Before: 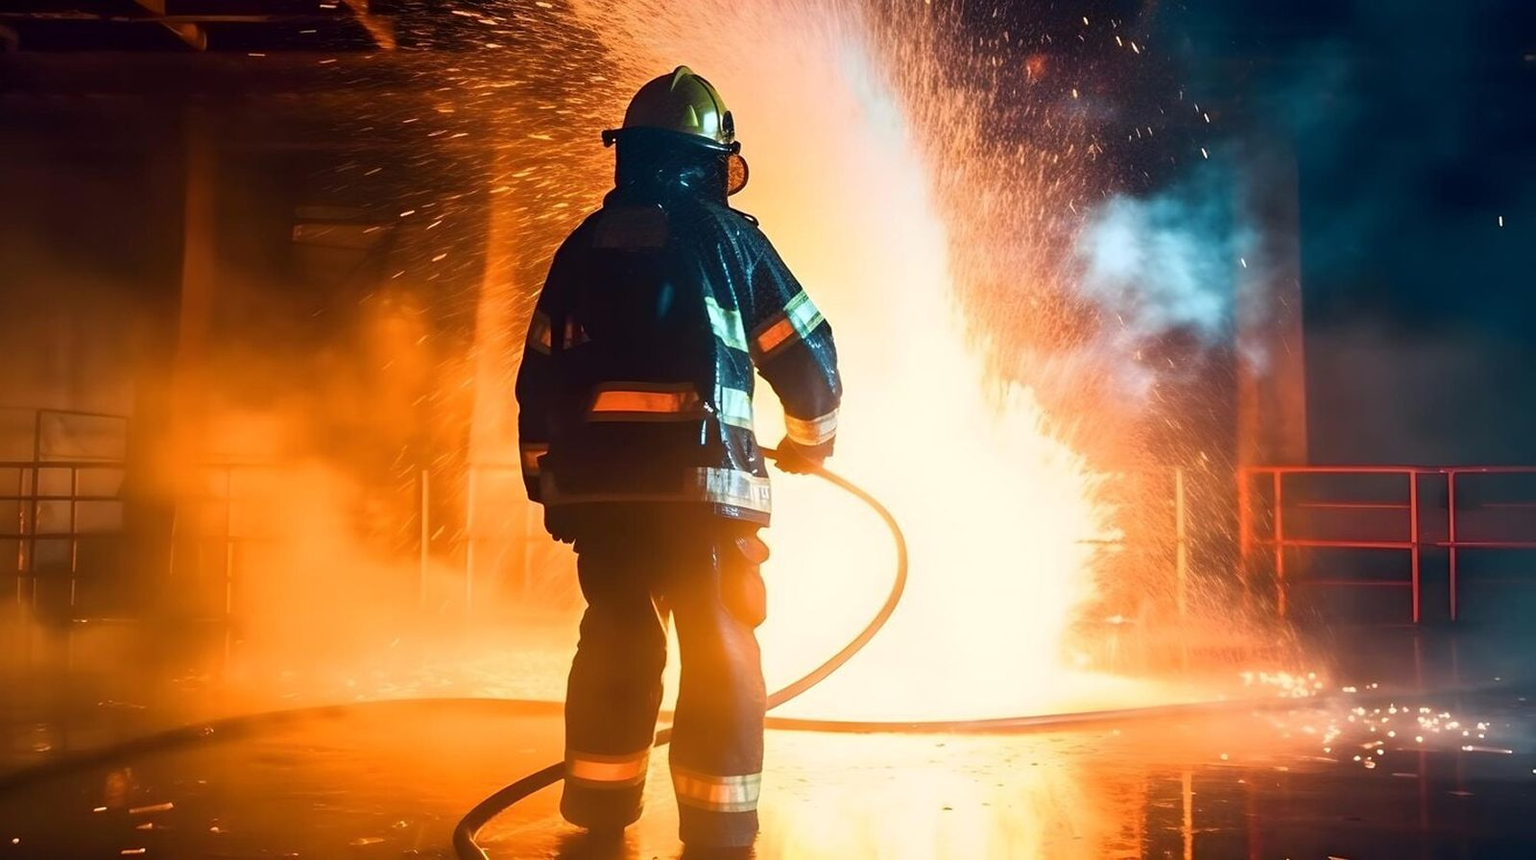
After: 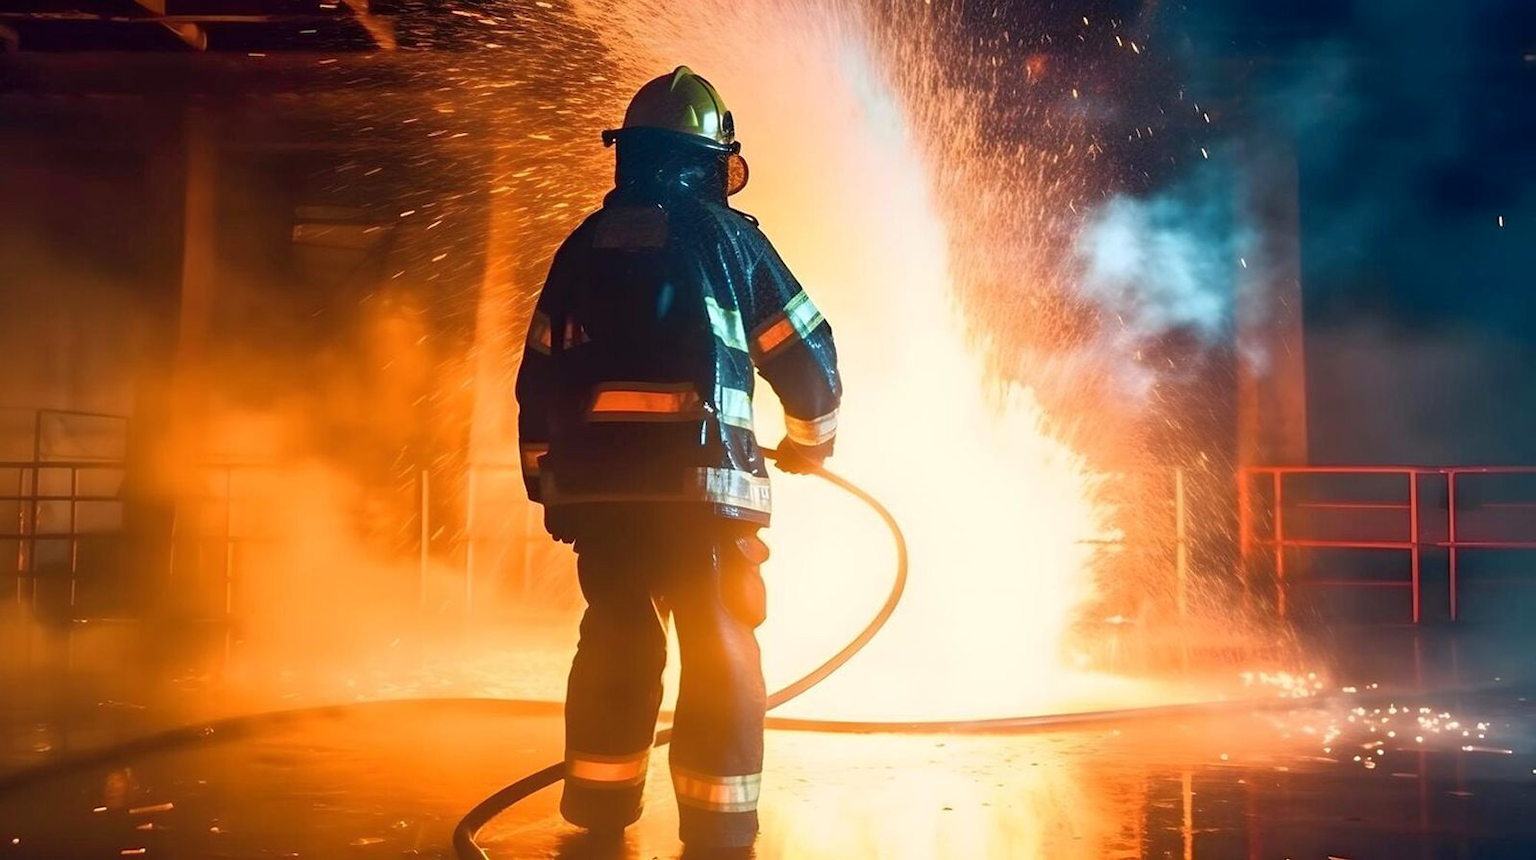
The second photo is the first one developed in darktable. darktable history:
vibrance: vibrance 0%
shadows and highlights: shadows 43.06, highlights 6.94
